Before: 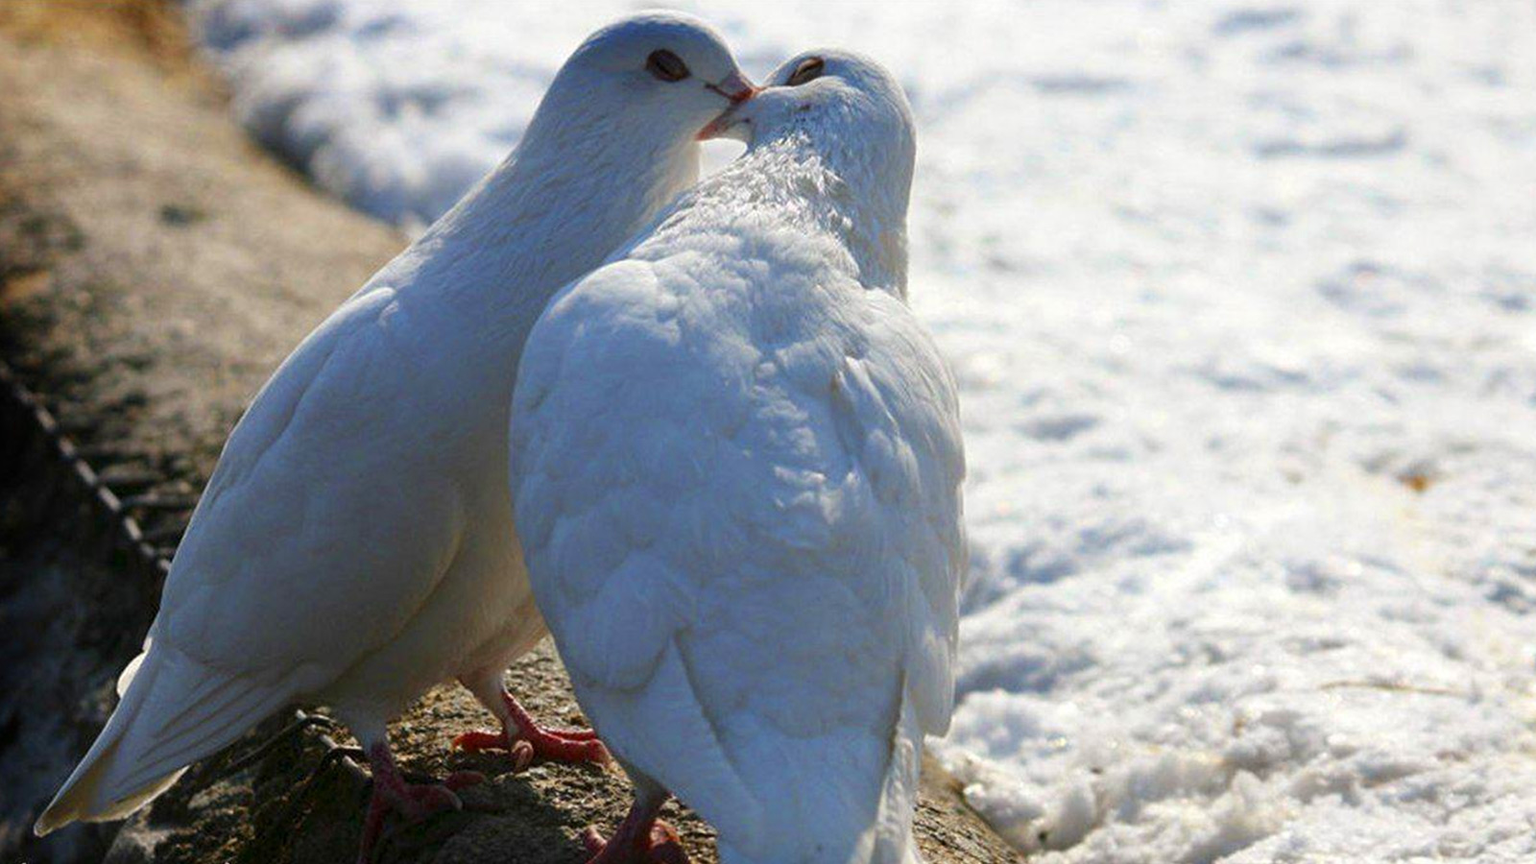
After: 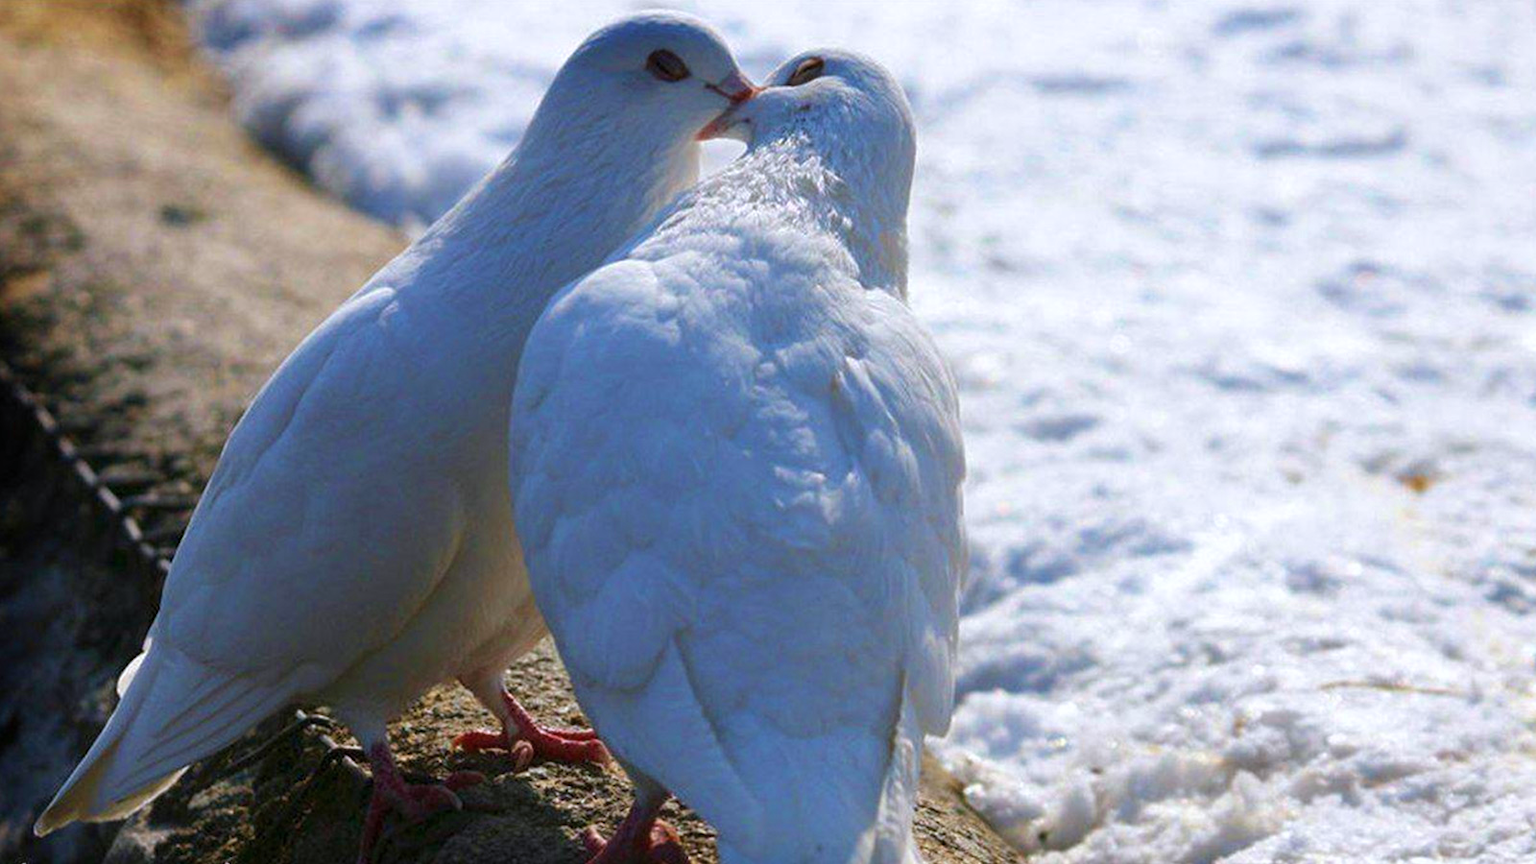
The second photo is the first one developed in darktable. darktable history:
shadows and highlights: shadows 25, highlights -25
velvia: on, module defaults
color calibration: illuminant as shot in camera, x 0.358, y 0.373, temperature 4628.91 K
